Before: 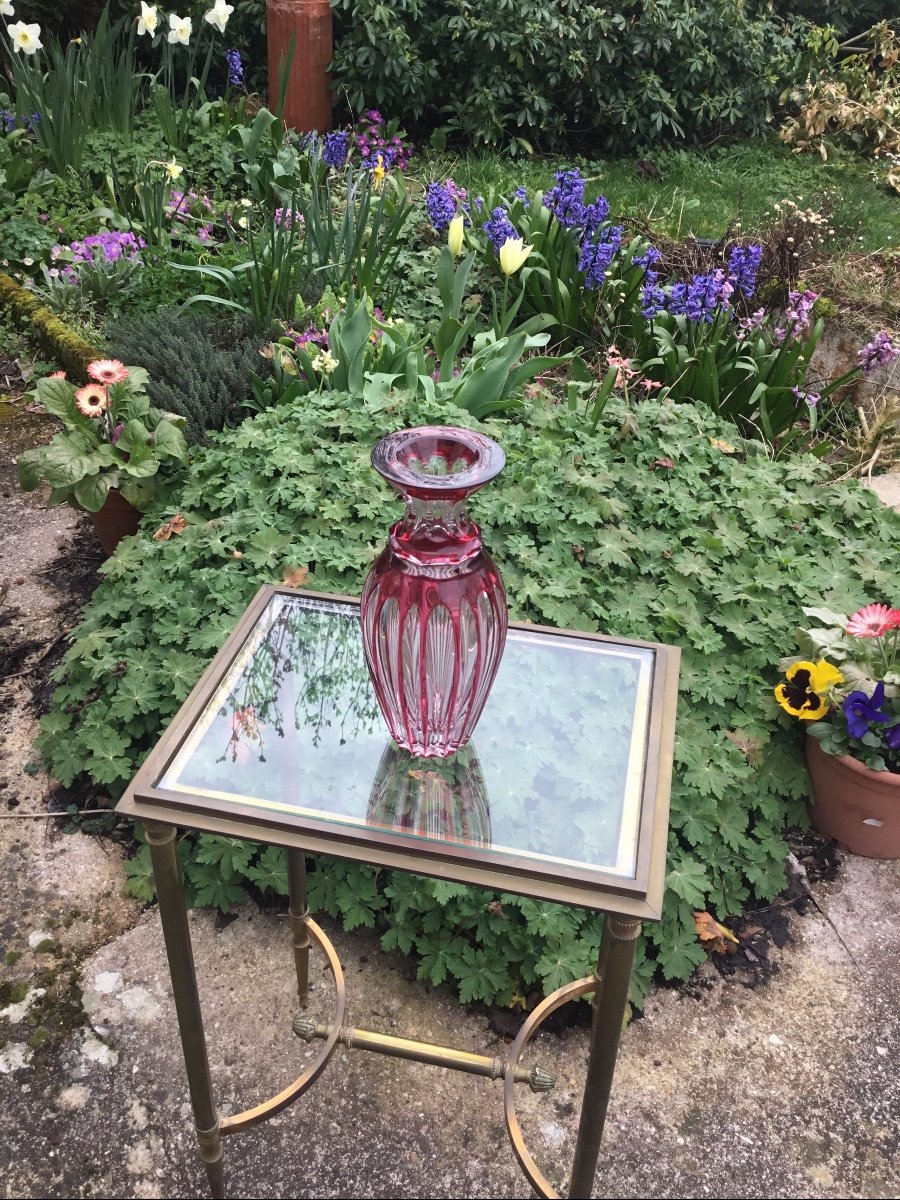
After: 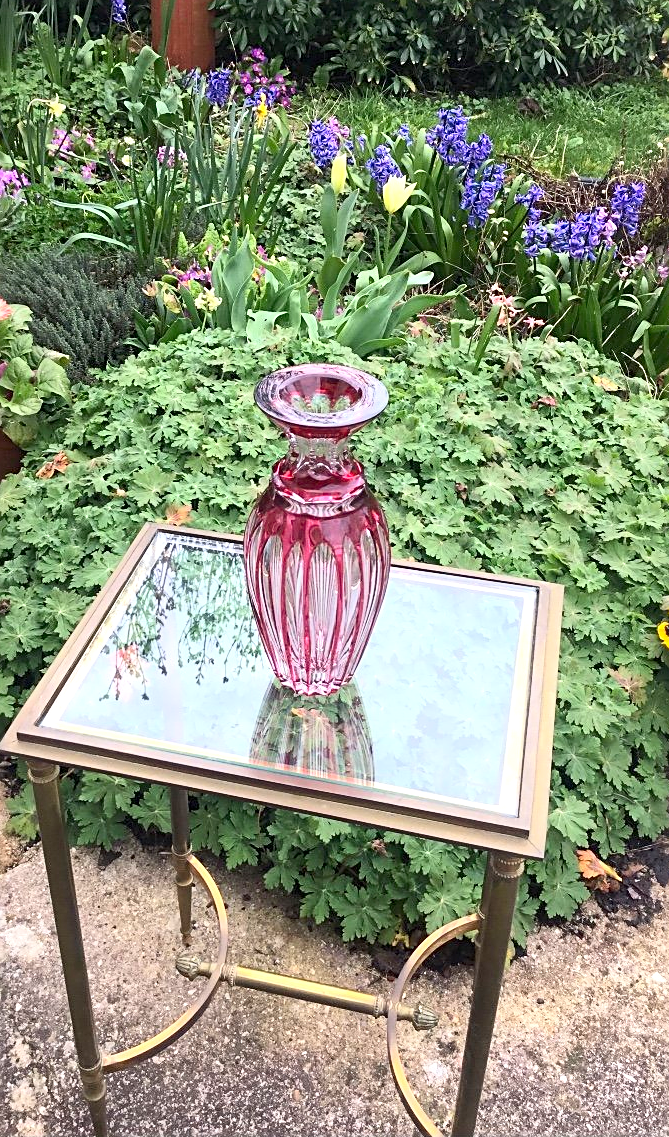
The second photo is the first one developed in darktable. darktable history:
sharpen: on, module defaults
exposure: black level correction 0.003, exposure 0.384 EV, compensate highlight preservation false
crop and rotate: left 13.08%, top 5.248%, right 12.535%
contrast brightness saturation: contrast 0.198, brightness 0.156, saturation 0.225
